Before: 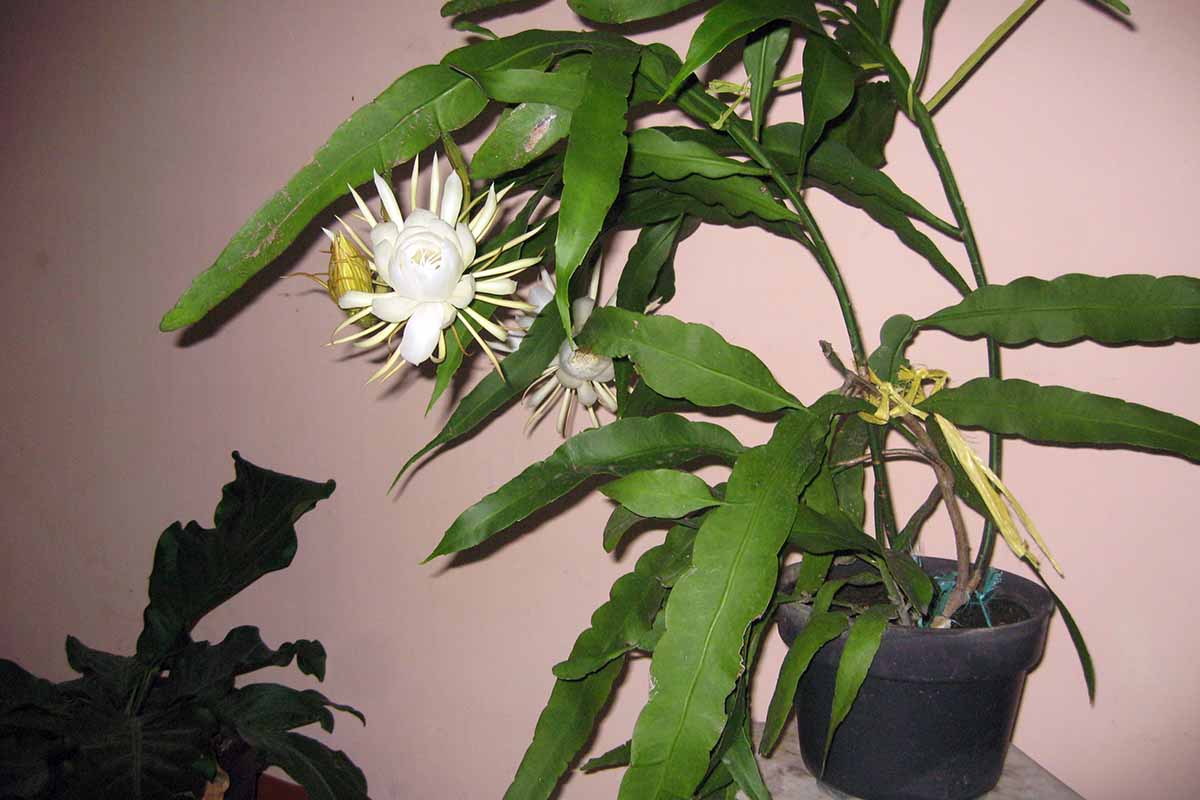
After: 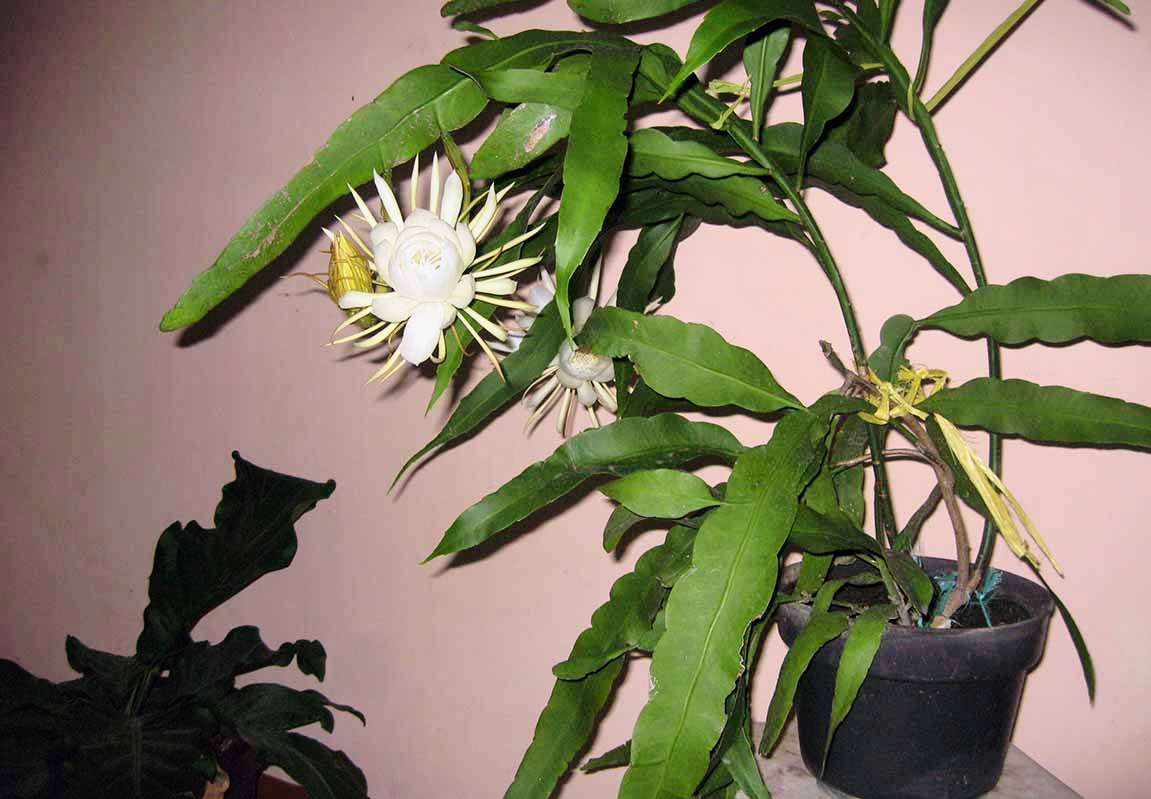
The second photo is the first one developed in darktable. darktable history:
local contrast: mode bilateral grid, contrast 19, coarseness 50, detail 129%, midtone range 0.2
exposure: exposure -0.141 EV, compensate exposure bias true, compensate highlight preservation false
crop: right 4.061%, bottom 0.028%
tone curve: curves: ch0 [(0, 0.021) (0.049, 0.044) (0.152, 0.14) (0.328, 0.377) (0.473, 0.543) (0.641, 0.705) (0.85, 0.894) (1, 0.969)]; ch1 [(0, 0) (0.302, 0.331) (0.433, 0.432) (0.472, 0.47) (0.502, 0.503) (0.527, 0.516) (0.564, 0.573) (0.614, 0.626) (0.677, 0.701) (0.859, 0.885) (1, 1)]; ch2 [(0, 0) (0.33, 0.301) (0.447, 0.44) (0.487, 0.496) (0.502, 0.516) (0.535, 0.563) (0.565, 0.597) (0.608, 0.641) (1, 1)], color space Lab, linked channels, preserve colors none
